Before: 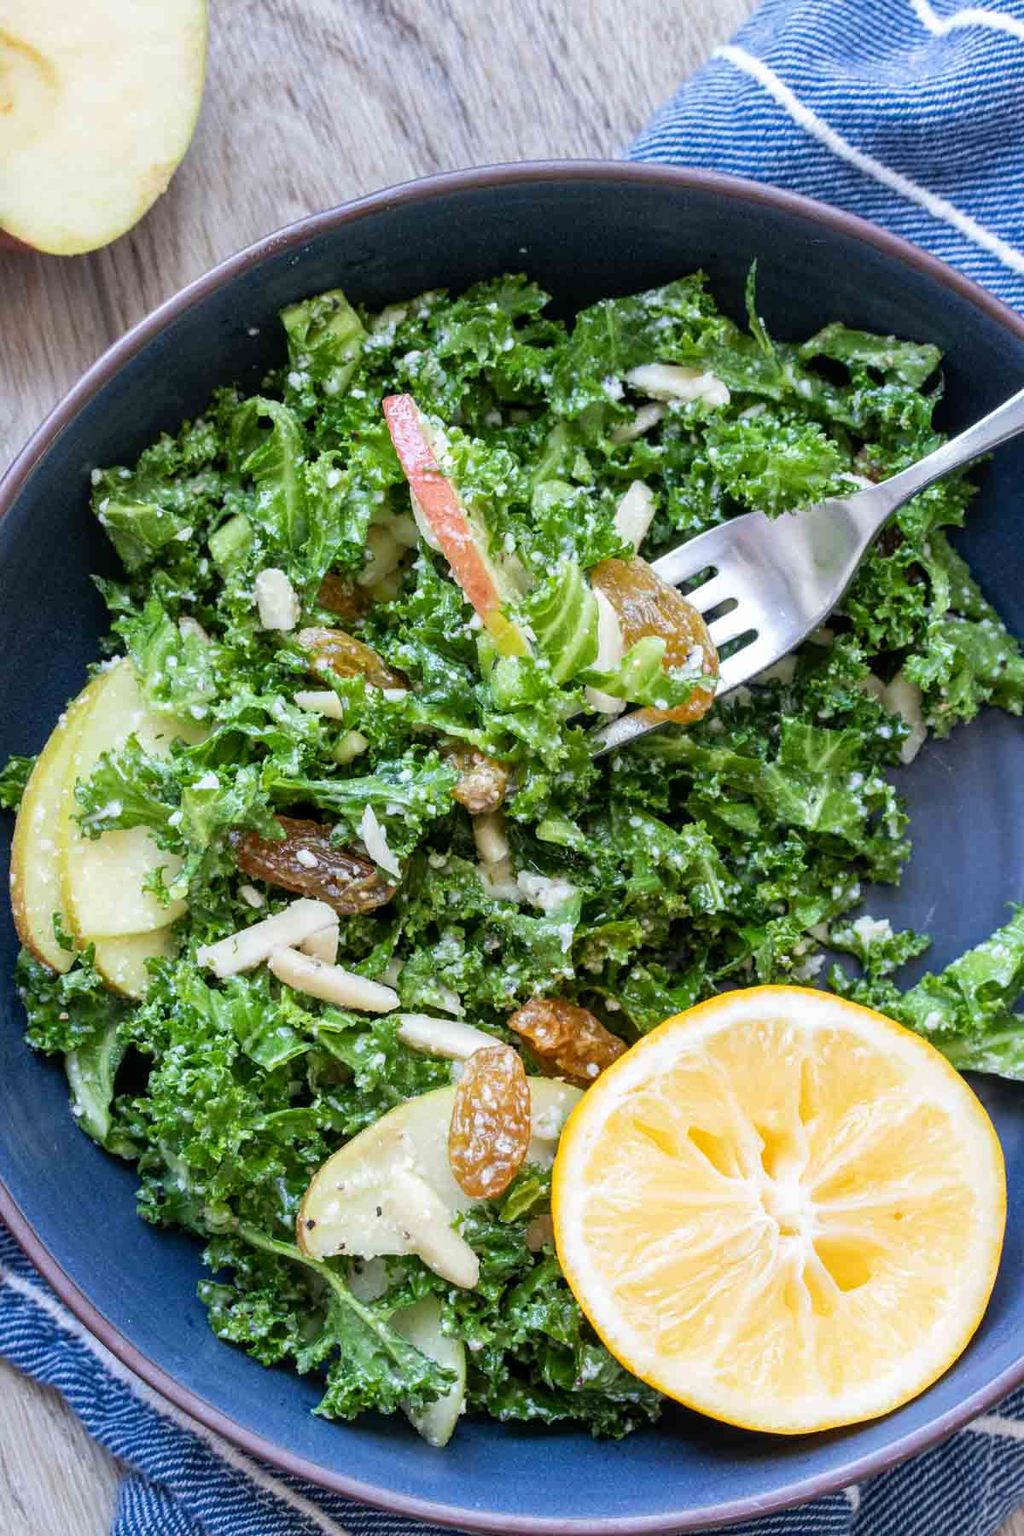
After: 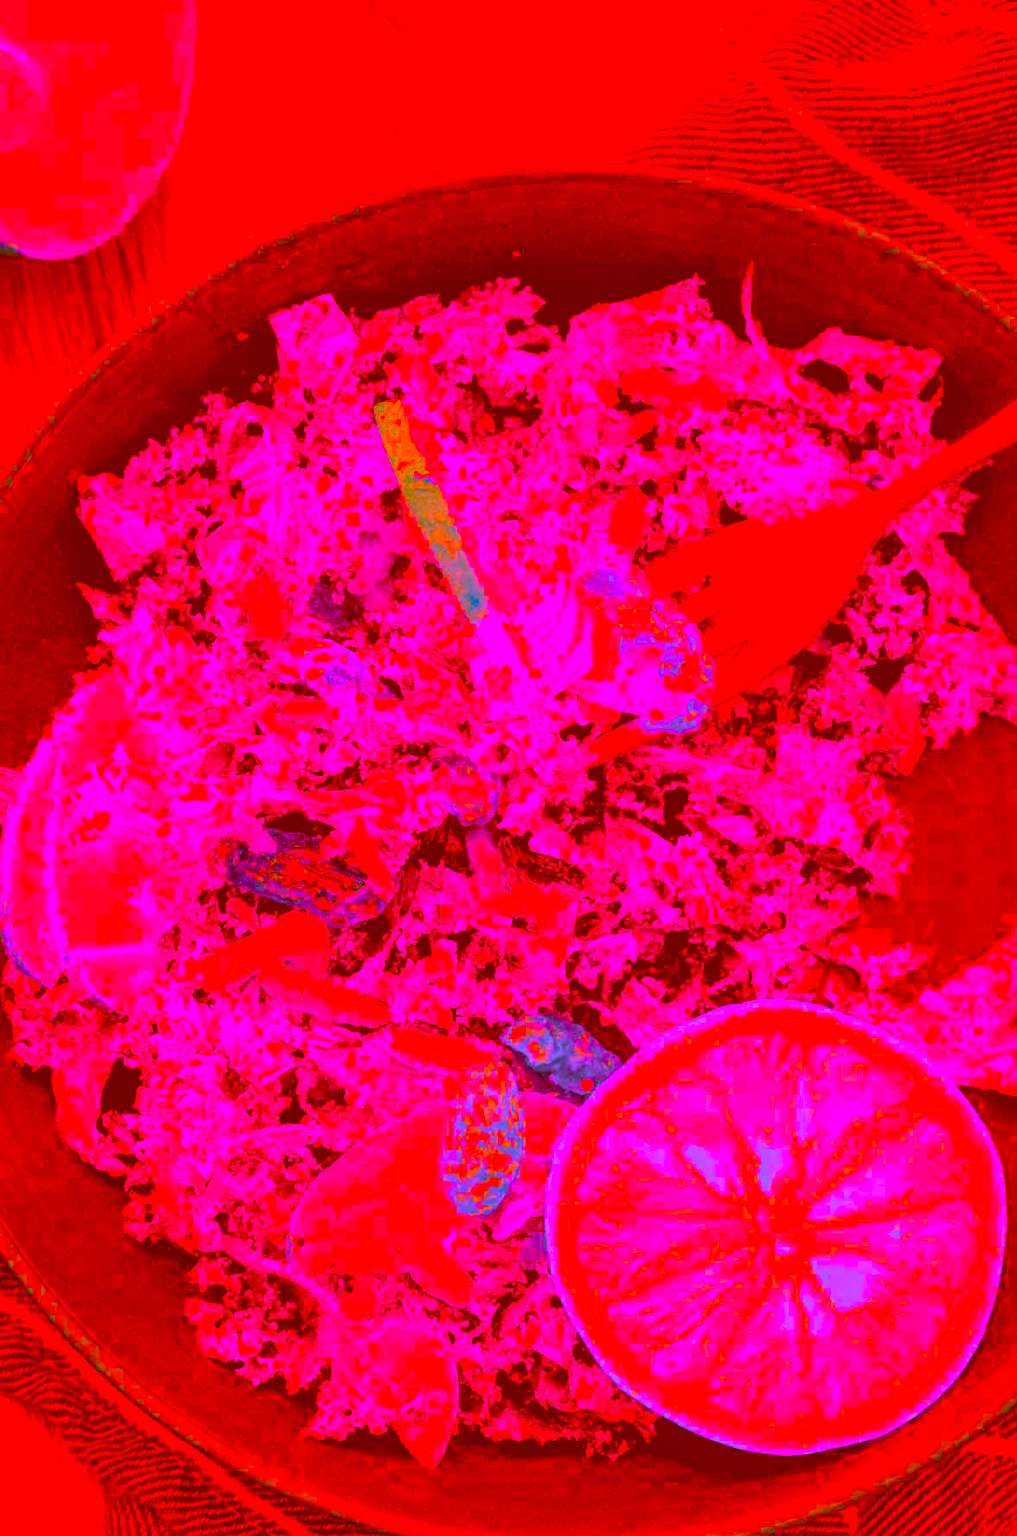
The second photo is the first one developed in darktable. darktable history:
crop and rotate: left 1.453%, right 0.623%, bottom 1.4%
local contrast: detail 109%
color correction: highlights a* -39.64, highlights b* -39.94, shadows a* -39.22, shadows b* -39.7, saturation -2.95
contrast brightness saturation: contrast 0.069, brightness -0.13, saturation 0.051
color balance rgb: perceptual saturation grading › global saturation 20%, perceptual saturation grading › highlights -14.341%, perceptual saturation grading › shadows 50.013%, global vibrance 20%
exposure: exposure 0.497 EV, compensate highlight preservation false
filmic rgb: middle gray luminance 3.25%, black relative exposure -5.89 EV, white relative exposure 6.33 EV, dynamic range scaling 21.95%, target black luminance 0%, hardness 2.32, latitude 45.63%, contrast 0.782, highlights saturation mix 98.5%, shadows ↔ highlights balance 0.017%
